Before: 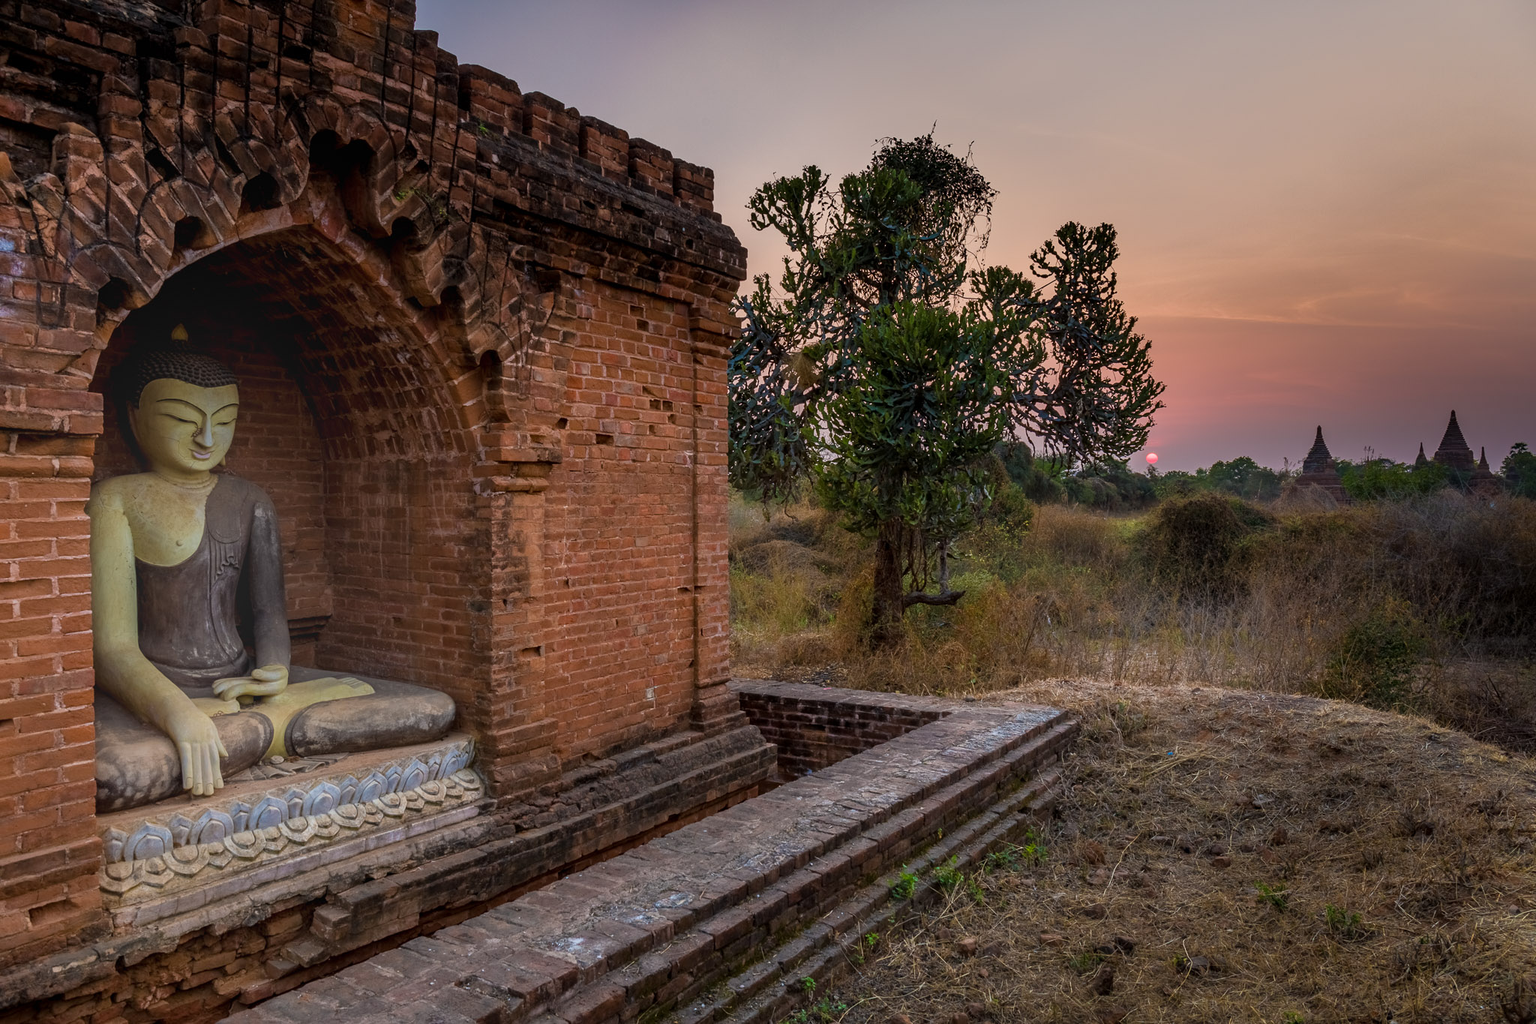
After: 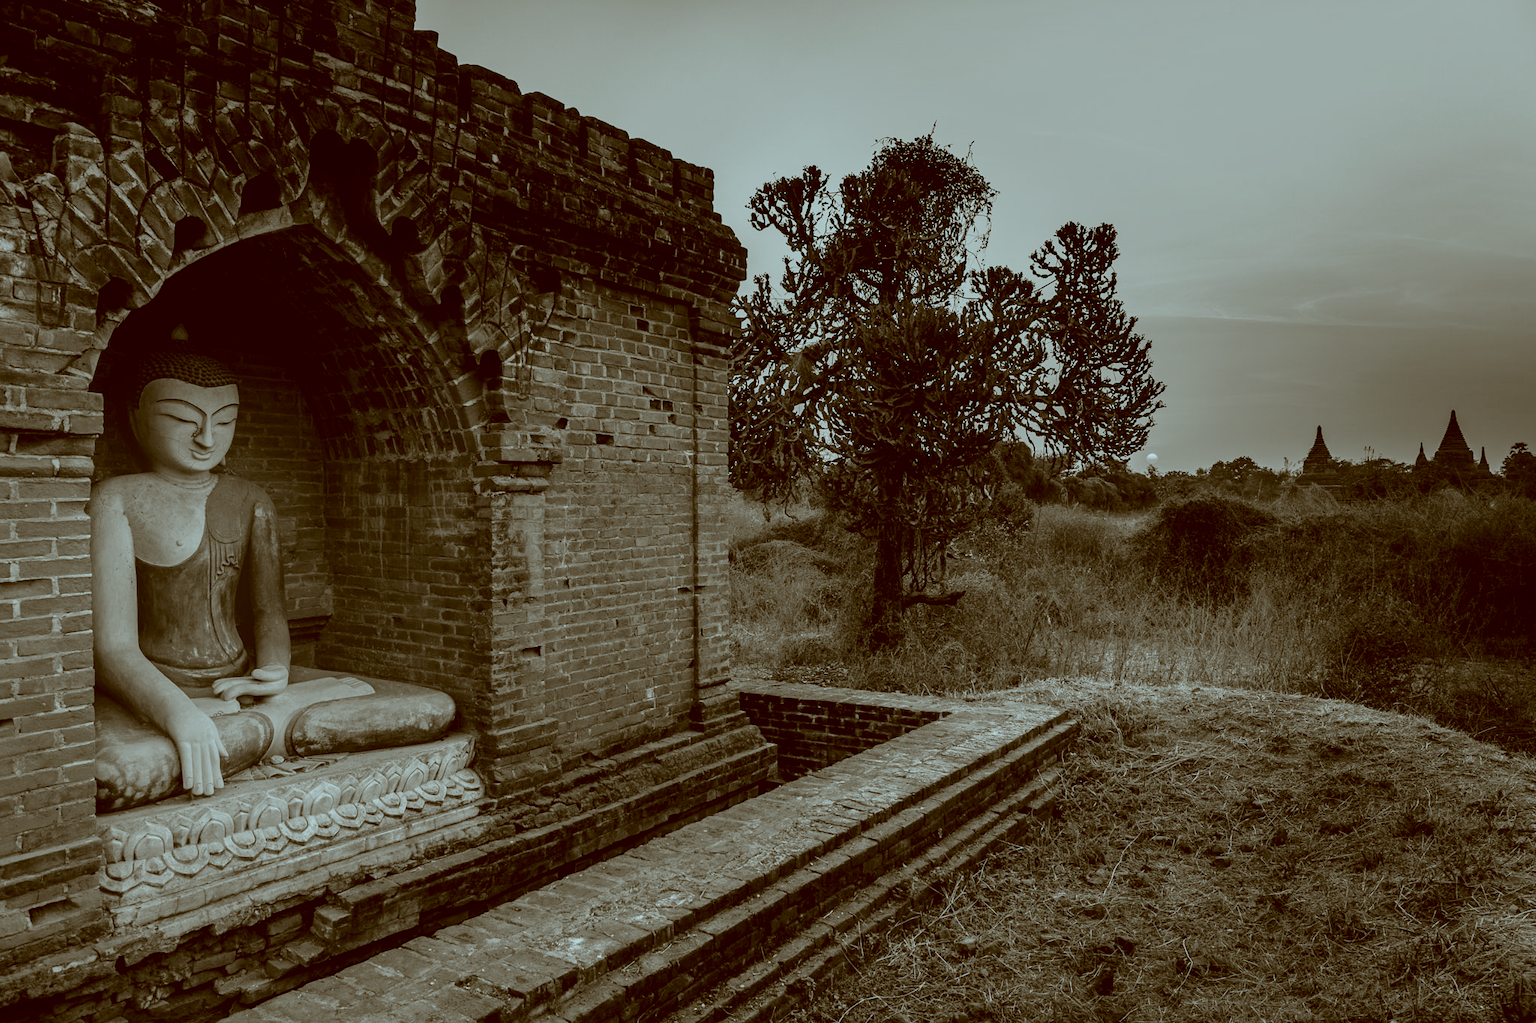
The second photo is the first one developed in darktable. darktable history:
tone curve: curves: ch0 [(0, 0) (0.068, 0.031) (0.175, 0.139) (0.32, 0.345) (0.495, 0.544) (0.748, 0.762) (0.993, 0.954)]; ch1 [(0, 0) (0.294, 0.184) (0.34, 0.303) (0.371, 0.344) (0.441, 0.408) (0.477, 0.474) (0.499, 0.5) (0.529, 0.523) (0.677, 0.762) (1, 1)]; ch2 [(0, 0) (0.431, 0.419) (0.495, 0.502) (0.524, 0.534) (0.557, 0.56) (0.634, 0.654) (0.728, 0.722) (1, 1)], color space Lab, independent channels, preserve colors none
color calibration: output gray [0.18, 0.41, 0.41, 0], illuminant as shot in camera, x 0.358, y 0.373, temperature 4628.91 K
color correction: highlights a* -14.3, highlights b* -15.99, shadows a* 9.97, shadows b* 29.28
